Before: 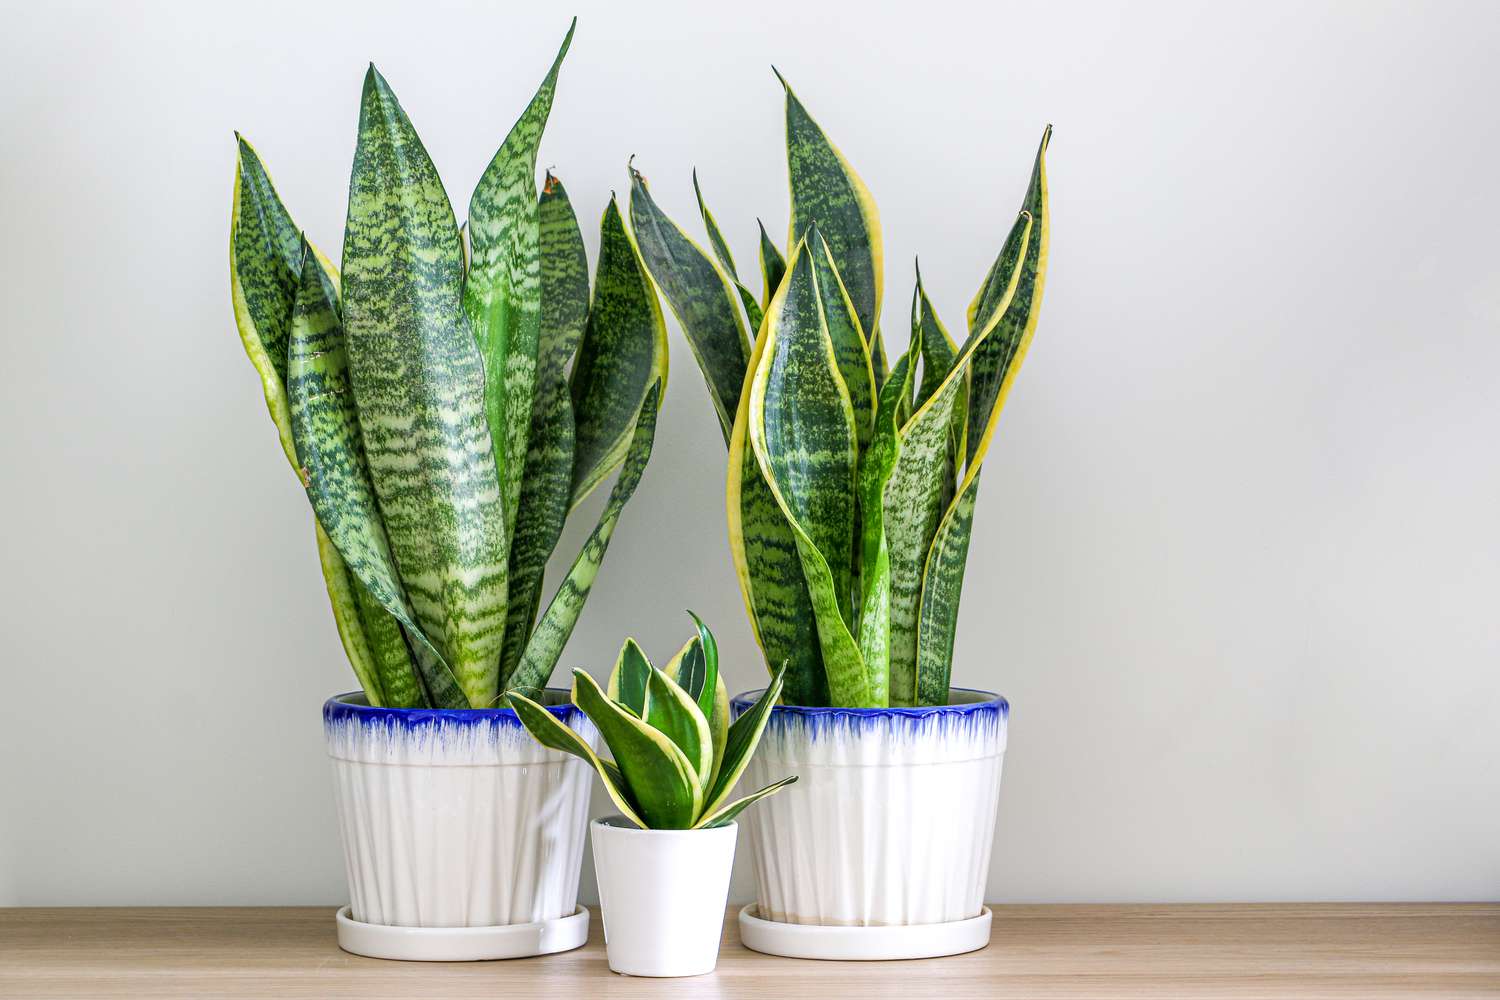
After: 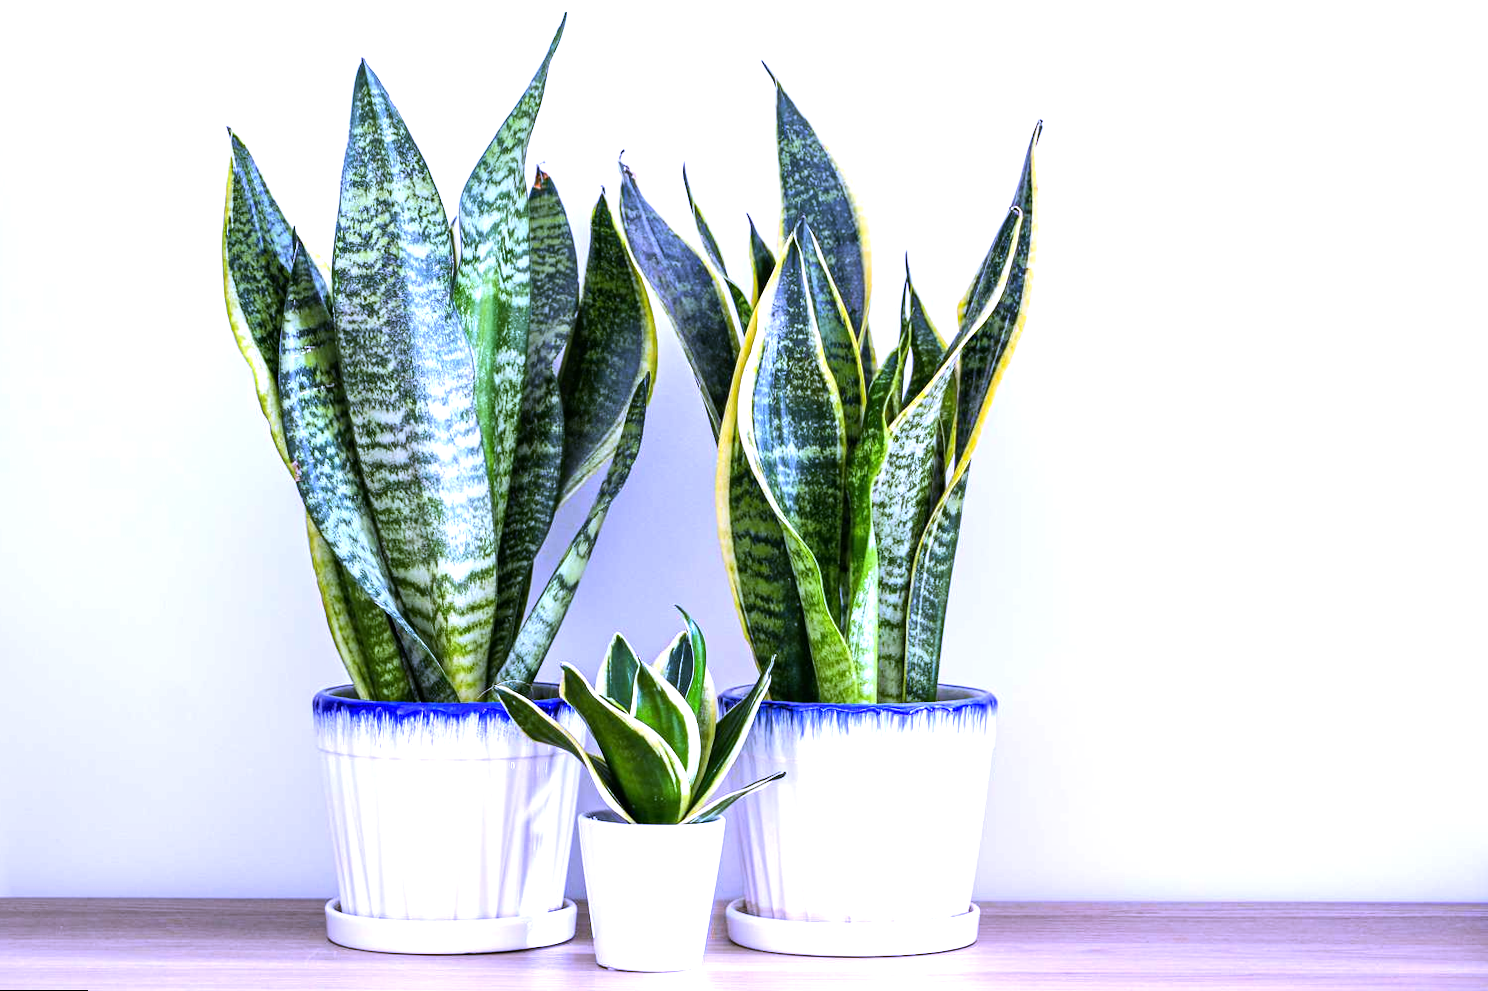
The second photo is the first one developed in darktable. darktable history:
rotate and perspective: rotation 0.192°, lens shift (horizontal) -0.015, crop left 0.005, crop right 0.996, crop top 0.006, crop bottom 0.99
tone equalizer: -8 EV -0.75 EV, -7 EV -0.7 EV, -6 EV -0.6 EV, -5 EV -0.4 EV, -3 EV 0.4 EV, -2 EV 0.6 EV, -1 EV 0.7 EV, +0 EV 0.75 EV, edges refinement/feathering 500, mask exposure compensation -1.57 EV, preserve details no
white balance: red 0.98, blue 1.61
